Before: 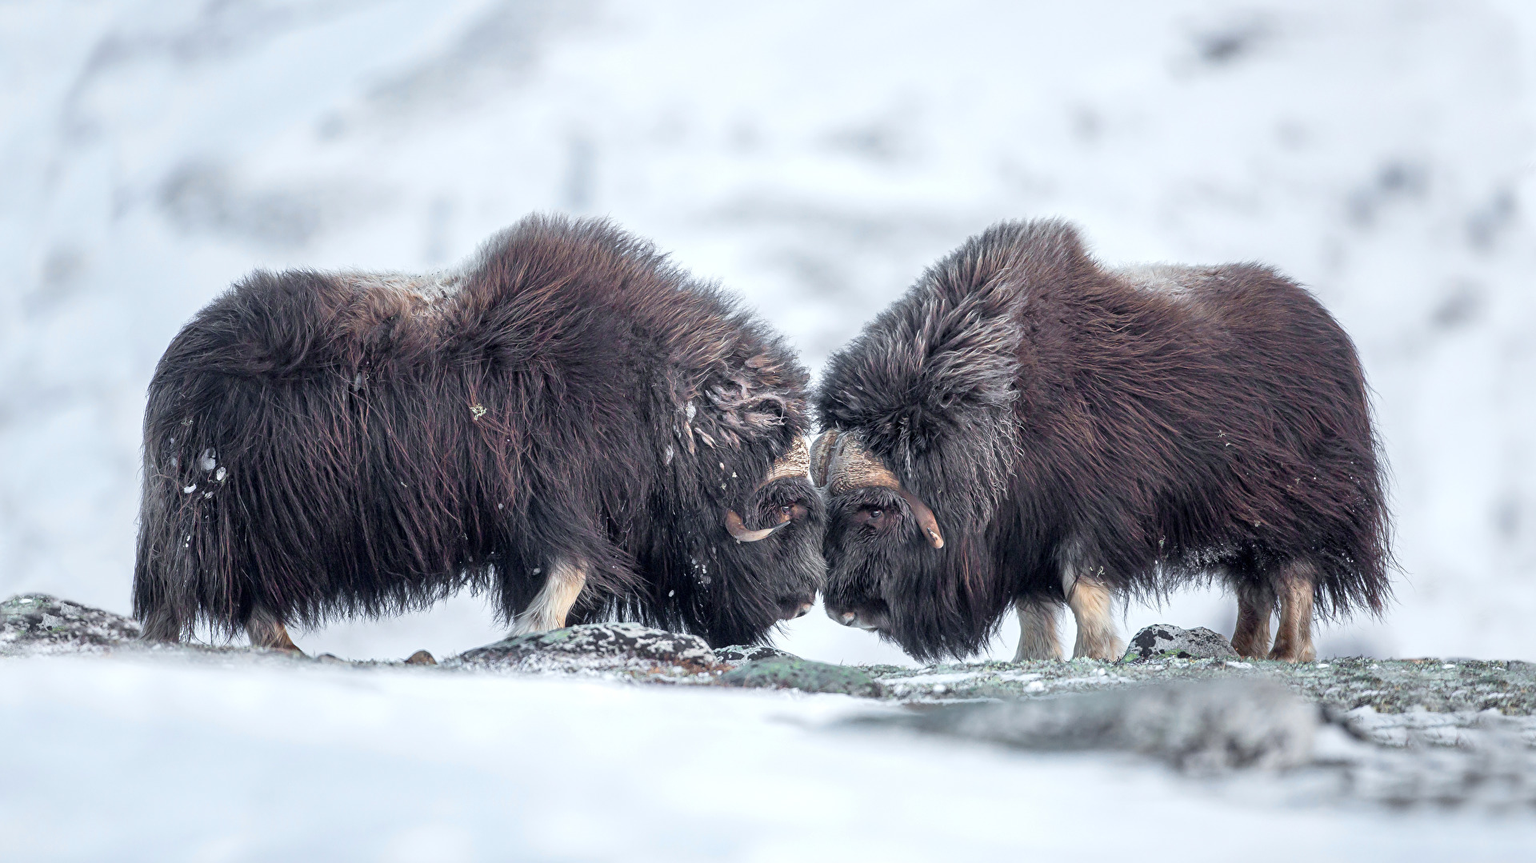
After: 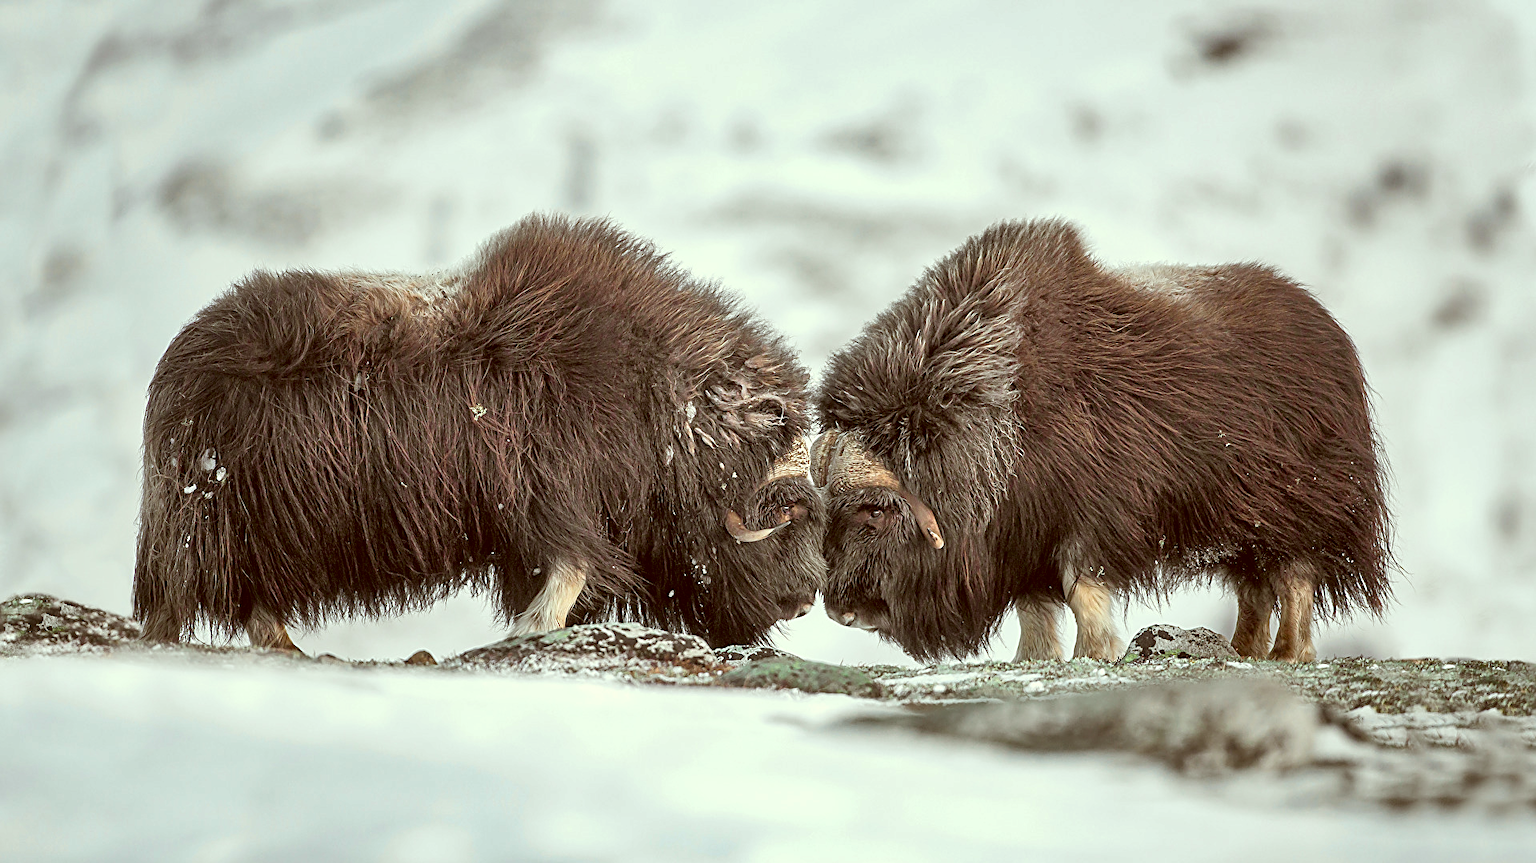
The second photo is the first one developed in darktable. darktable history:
color correction: highlights a* -5.29, highlights b* 9.8, shadows a* 9.44, shadows b* 24.66
shadows and highlights: soften with gaussian
sharpen: on, module defaults
exposure: compensate exposure bias true, compensate highlight preservation false
